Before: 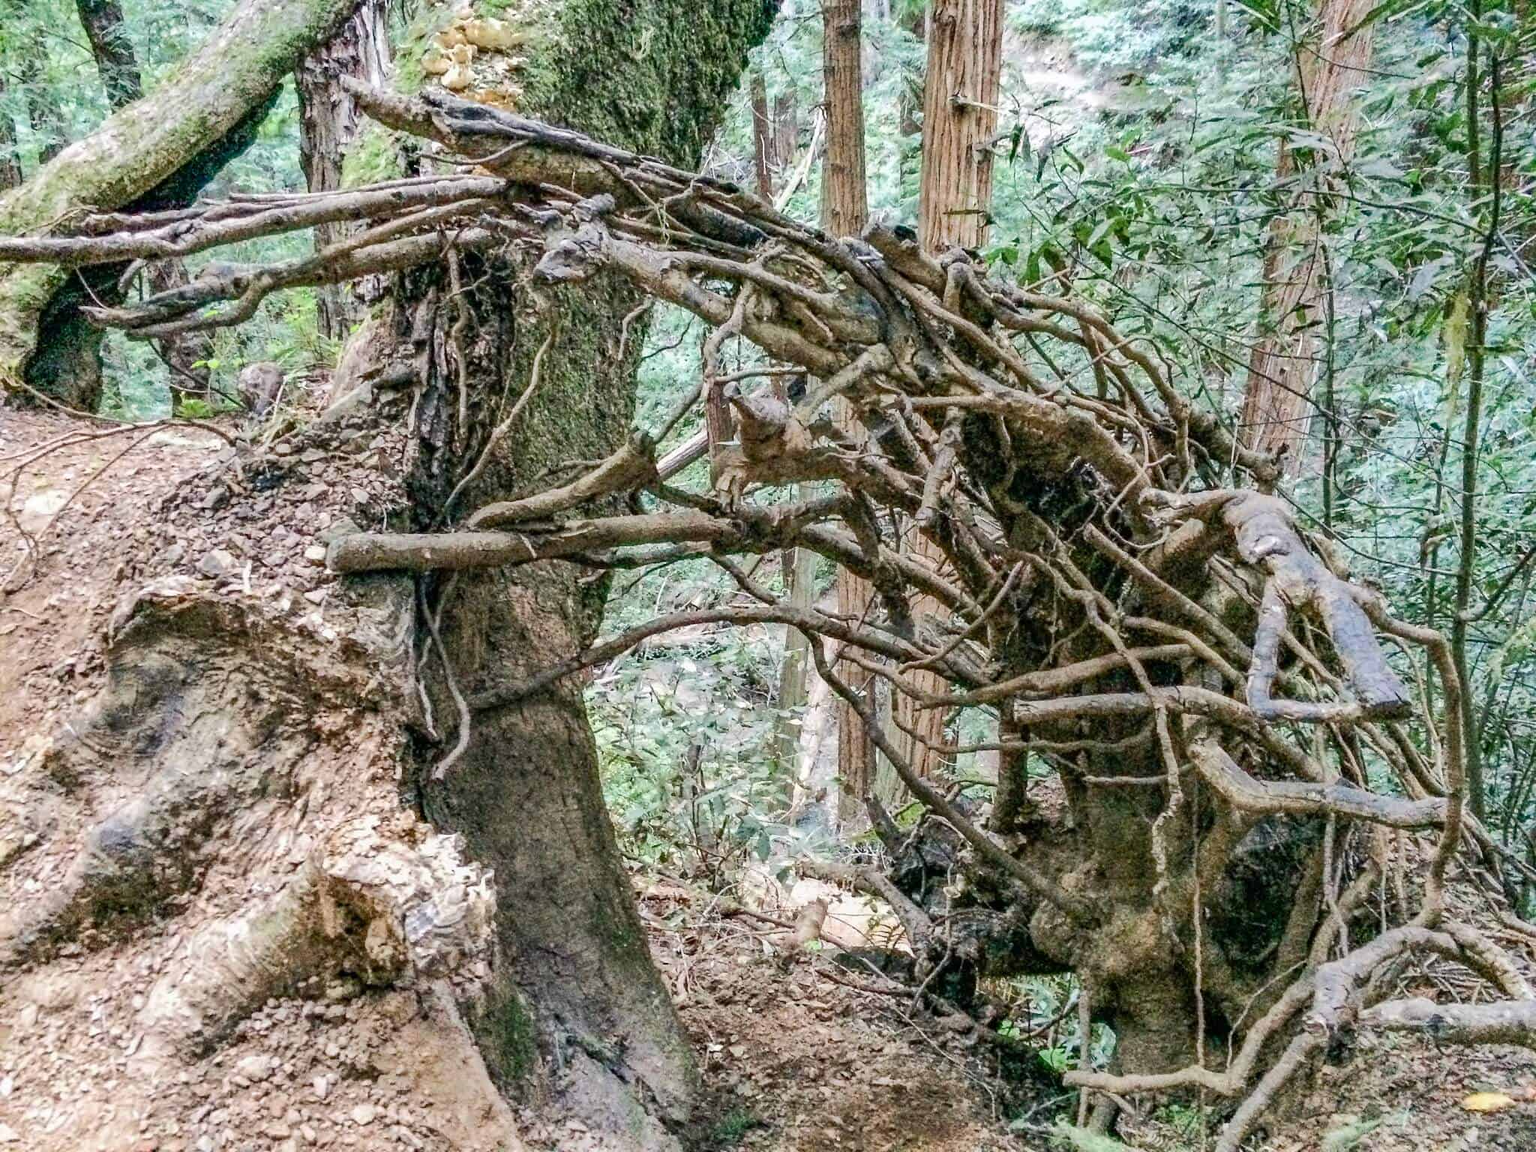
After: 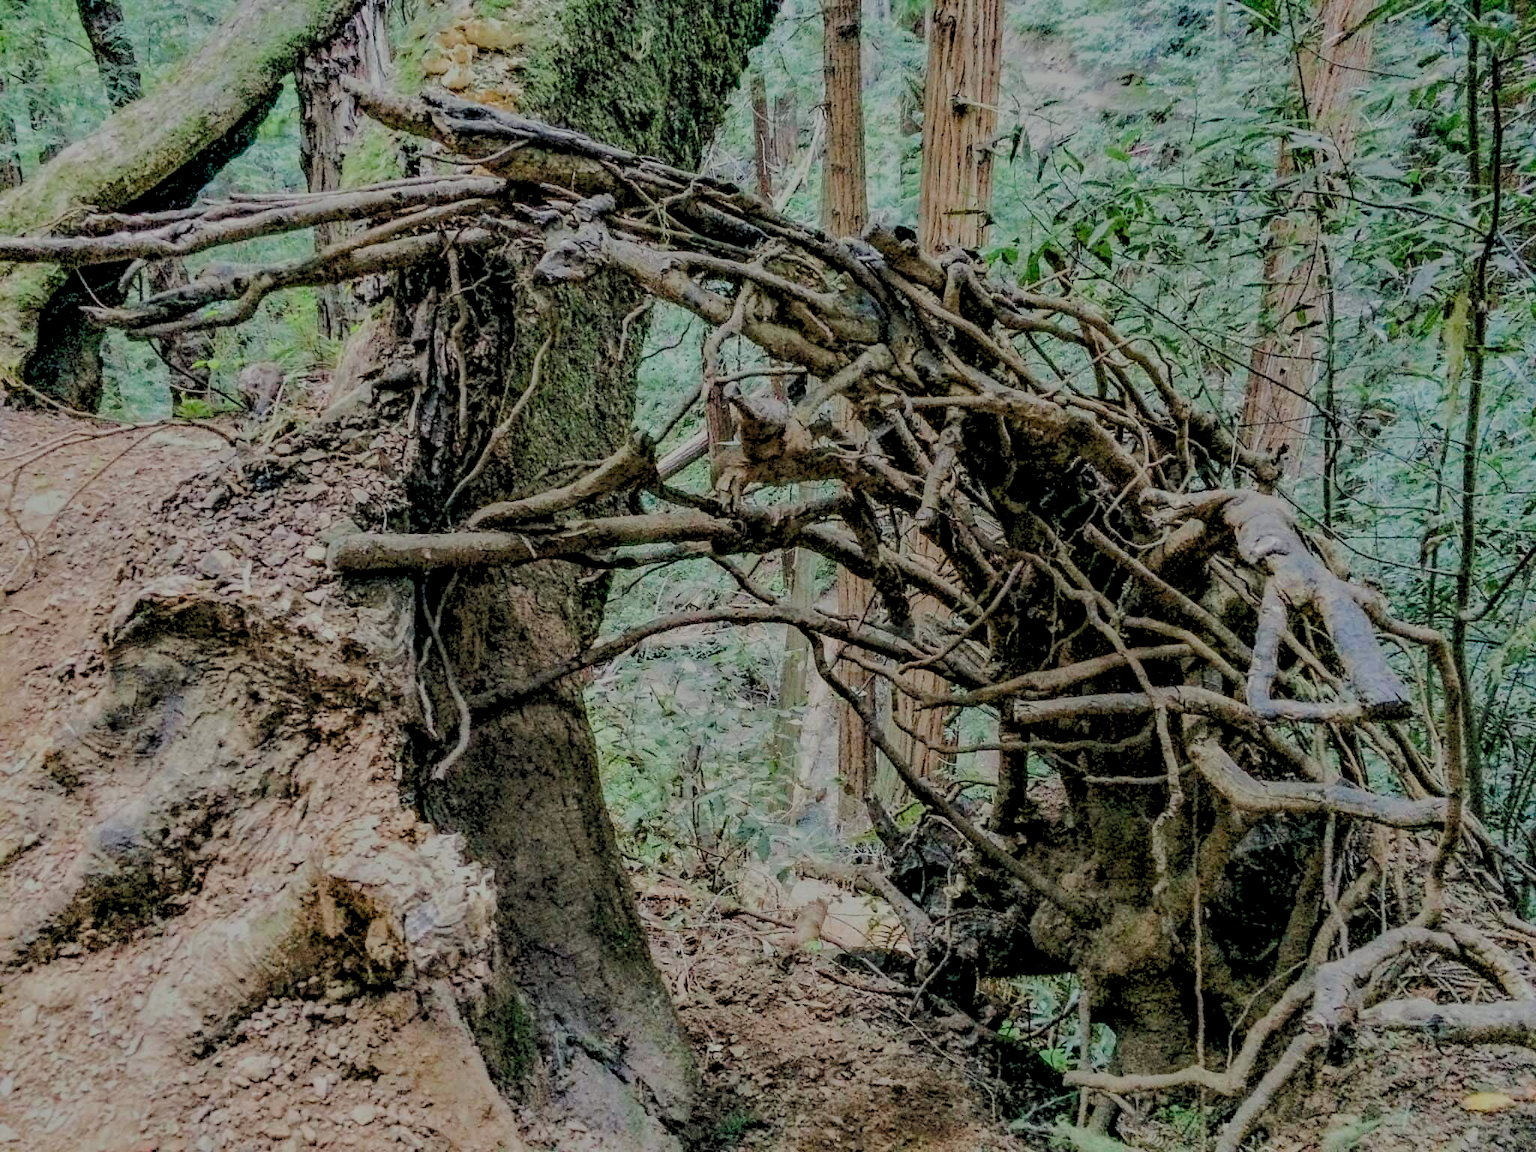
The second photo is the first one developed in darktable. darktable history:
tone equalizer: -8 EV -2 EV, -7 EV -2 EV, -6 EV -2 EV, -5 EV -2 EV, -4 EV -2 EV, -3 EV -2 EV, -2 EV -2 EV, -1 EV -1.63 EV, +0 EV -2 EV
base curve: curves: ch0 [(0, 0) (0.303, 0.277) (1, 1)]
levels: levels [0.072, 0.414, 0.976]
color correction: highlights a* -2.68, highlights b* 2.57
